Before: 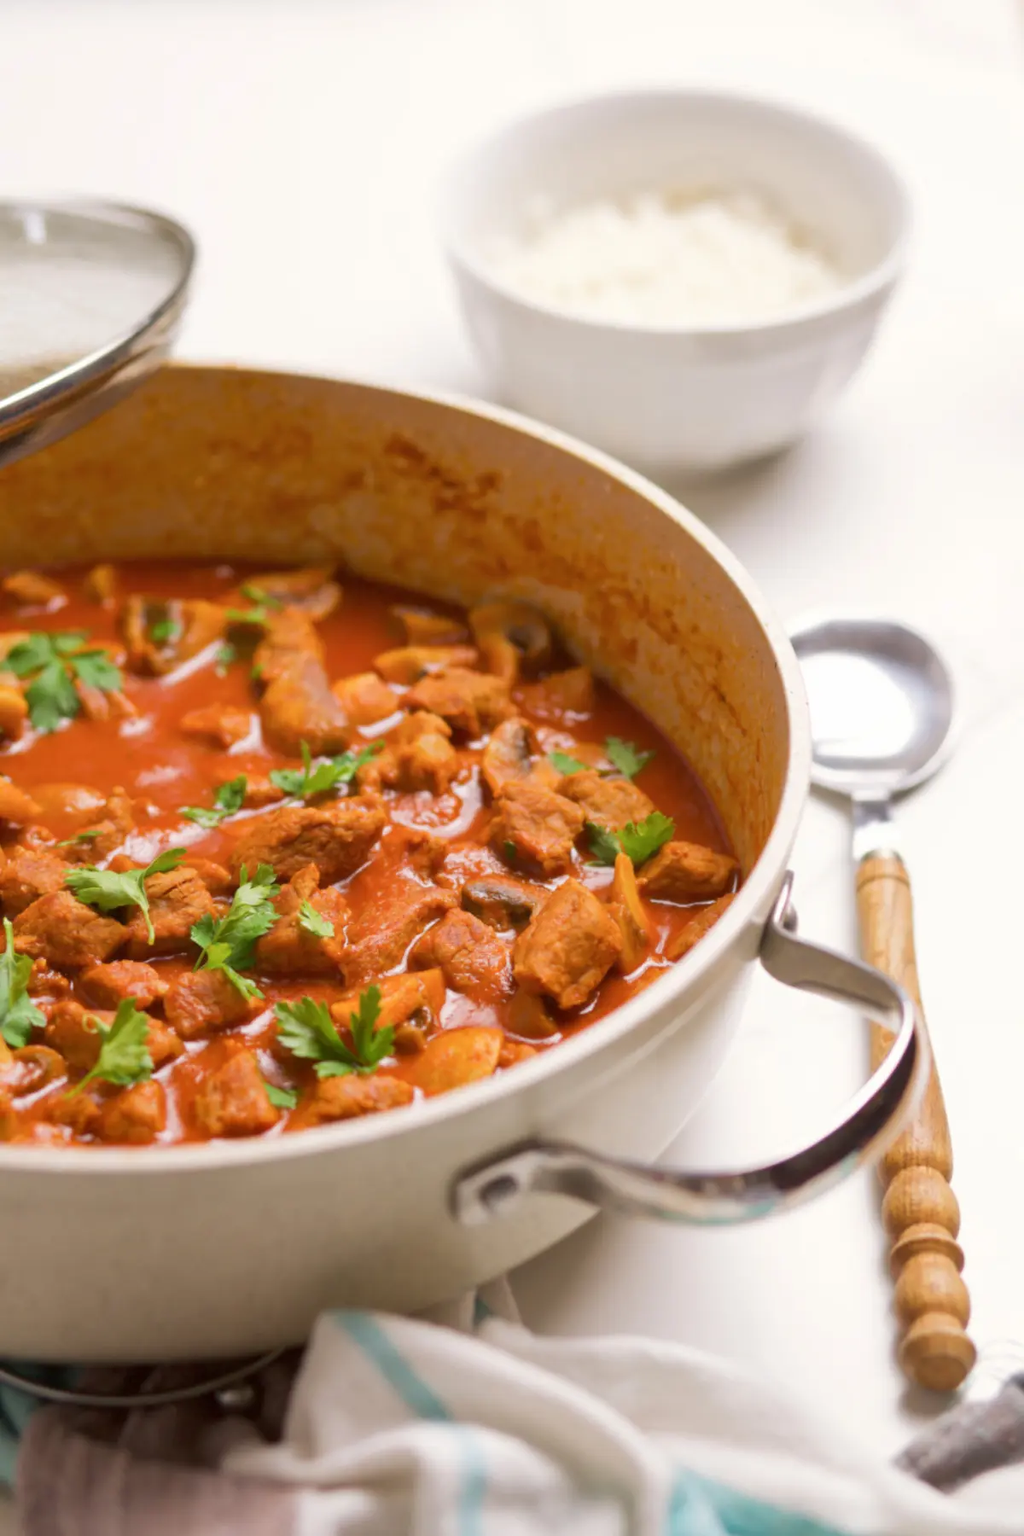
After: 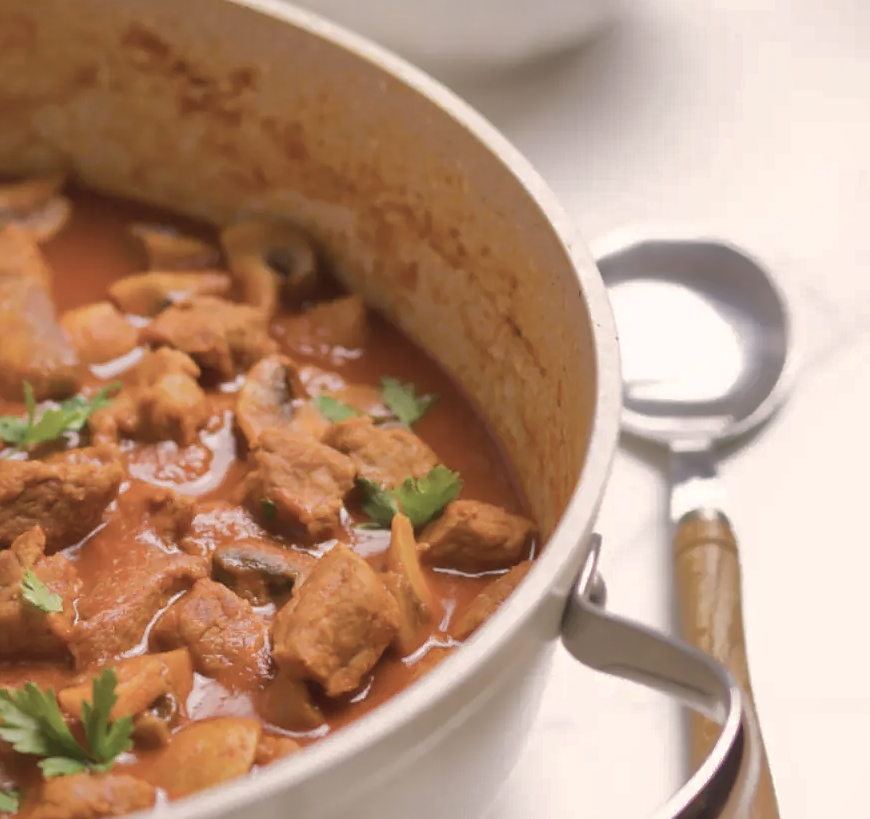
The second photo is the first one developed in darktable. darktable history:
color correction: highlights a* 5.52, highlights b* 5.2, saturation 0.633
shadows and highlights: shadows 39.23, highlights -60.08
crop and rotate: left 27.466%, top 27.027%, bottom 27.46%
sharpen: radius 0.971, amount 0.609
